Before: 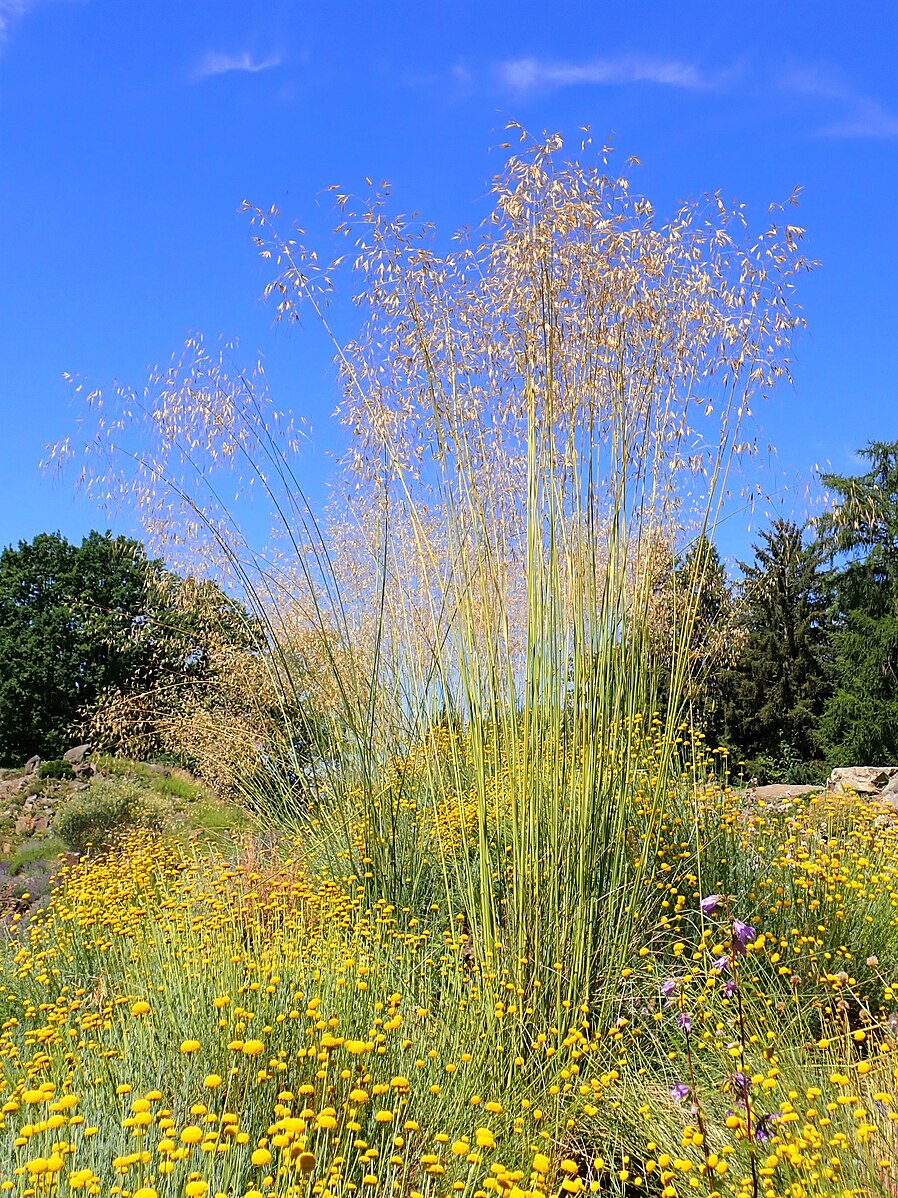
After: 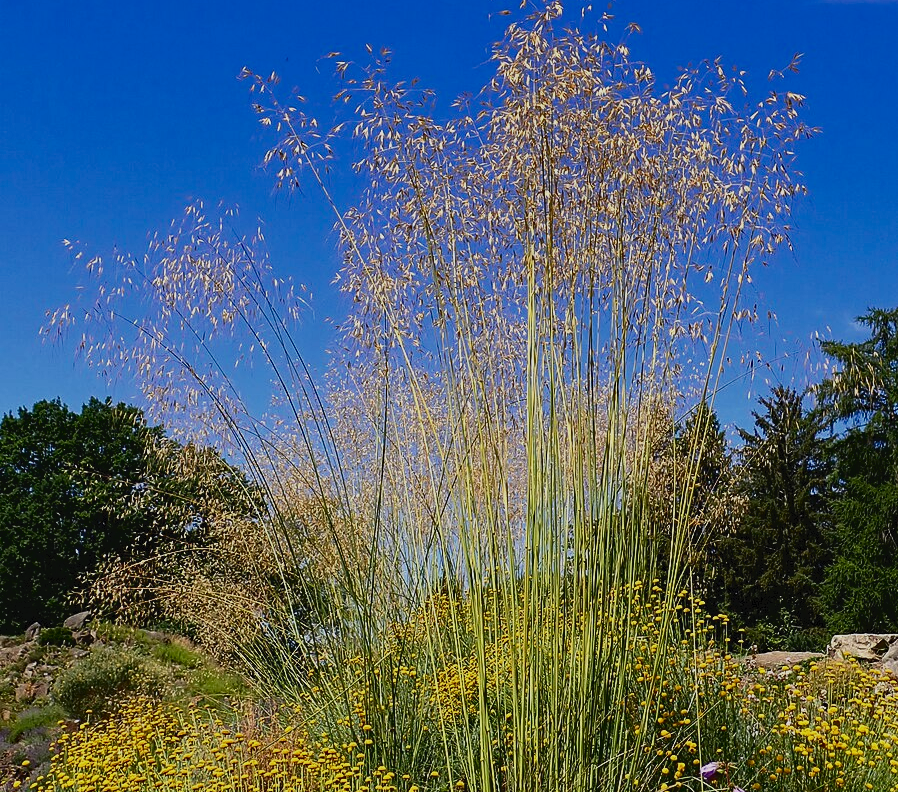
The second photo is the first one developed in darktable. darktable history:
haze removal: compatibility mode true, adaptive false
exposure: exposure -0.972 EV, compensate highlight preservation false
tone curve: curves: ch0 [(0, 0) (0.003, 0.036) (0.011, 0.04) (0.025, 0.042) (0.044, 0.052) (0.069, 0.066) (0.1, 0.085) (0.136, 0.106) (0.177, 0.144) (0.224, 0.188) (0.277, 0.241) (0.335, 0.307) (0.399, 0.382) (0.468, 0.466) (0.543, 0.56) (0.623, 0.672) (0.709, 0.772) (0.801, 0.876) (0.898, 0.949) (1, 1)], color space Lab, independent channels, preserve colors none
contrast brightness saturation: contrast 0.146, brightness -0.007, saturation 0.1
crop: top 11.173%, bottom 22.649%
